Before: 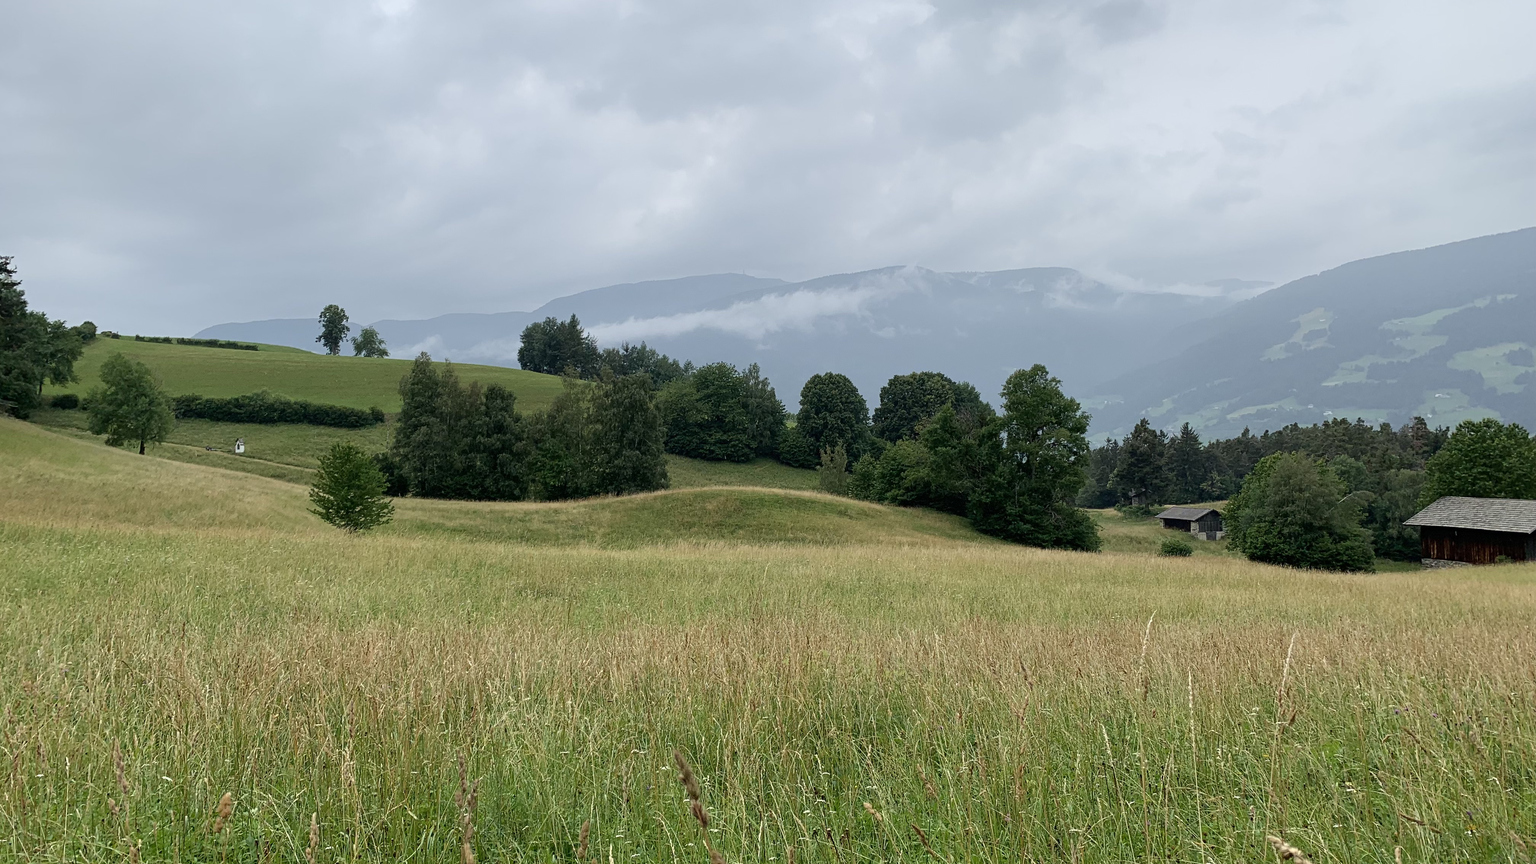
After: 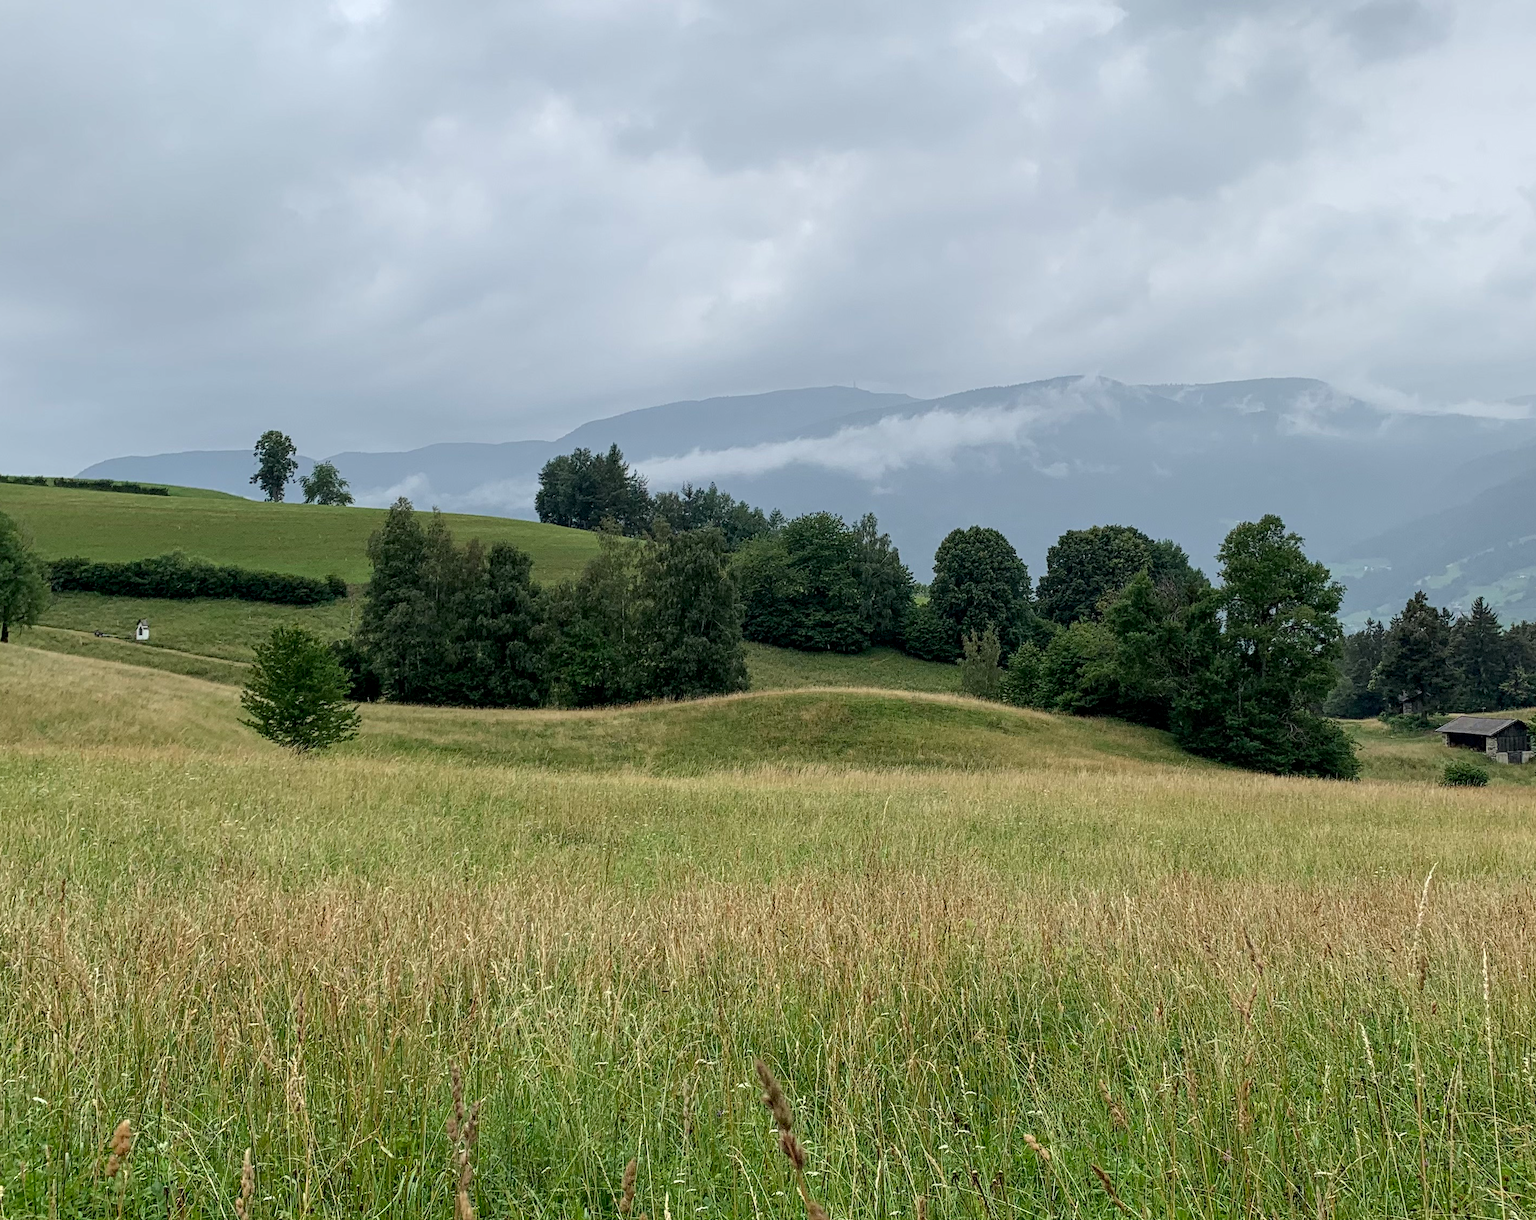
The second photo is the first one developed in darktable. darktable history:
local contrast: on, module defaults
crop and rotate: left 9.061%, right 20.142%
